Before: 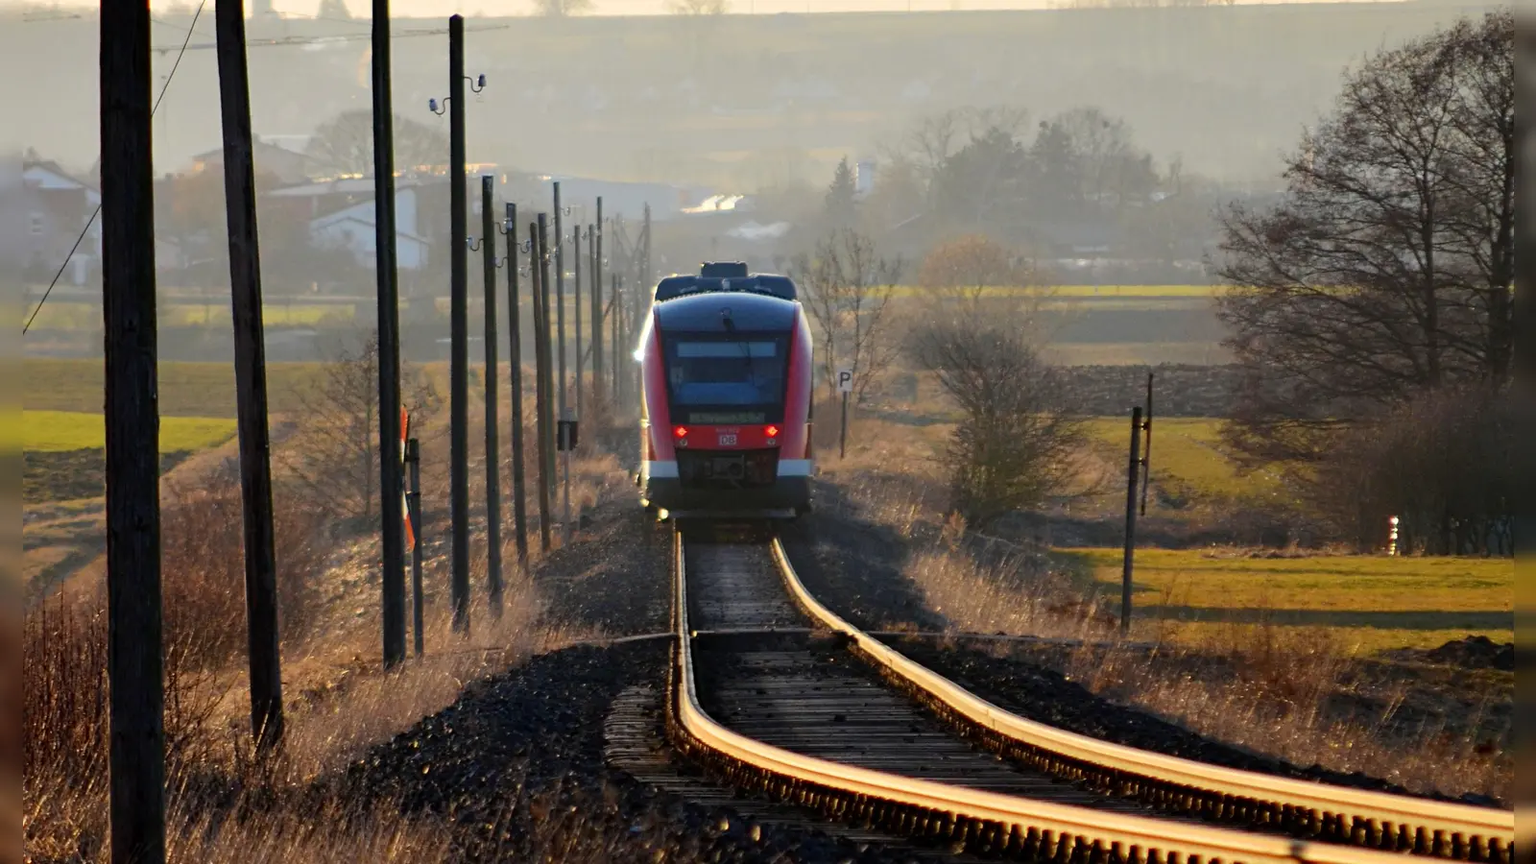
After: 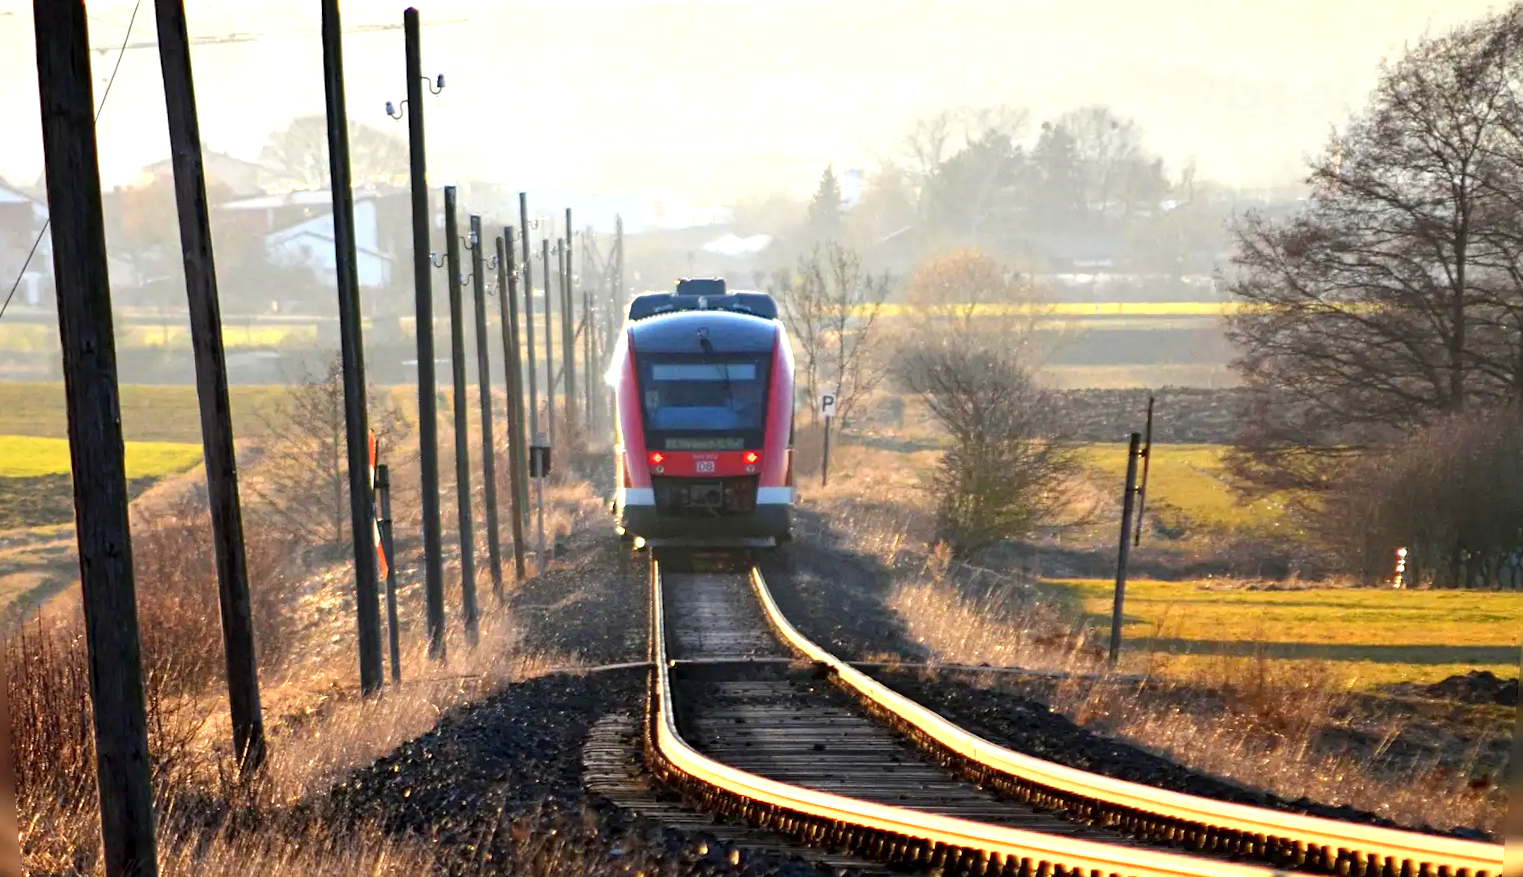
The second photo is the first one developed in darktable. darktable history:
exposure: exposure 1.223 EV, compensate highlight preservation false
rotate and perspective: rotation 0.074°, lens shift (vertical) 0.096, lens shift (horizontal) -0.041, crop left 0.043, crop right 0.952, crop top 0.024, crop bottom 0.979
local contrast: highlights 100%, shadows 100%, detail 120%, midtone range 0.2
